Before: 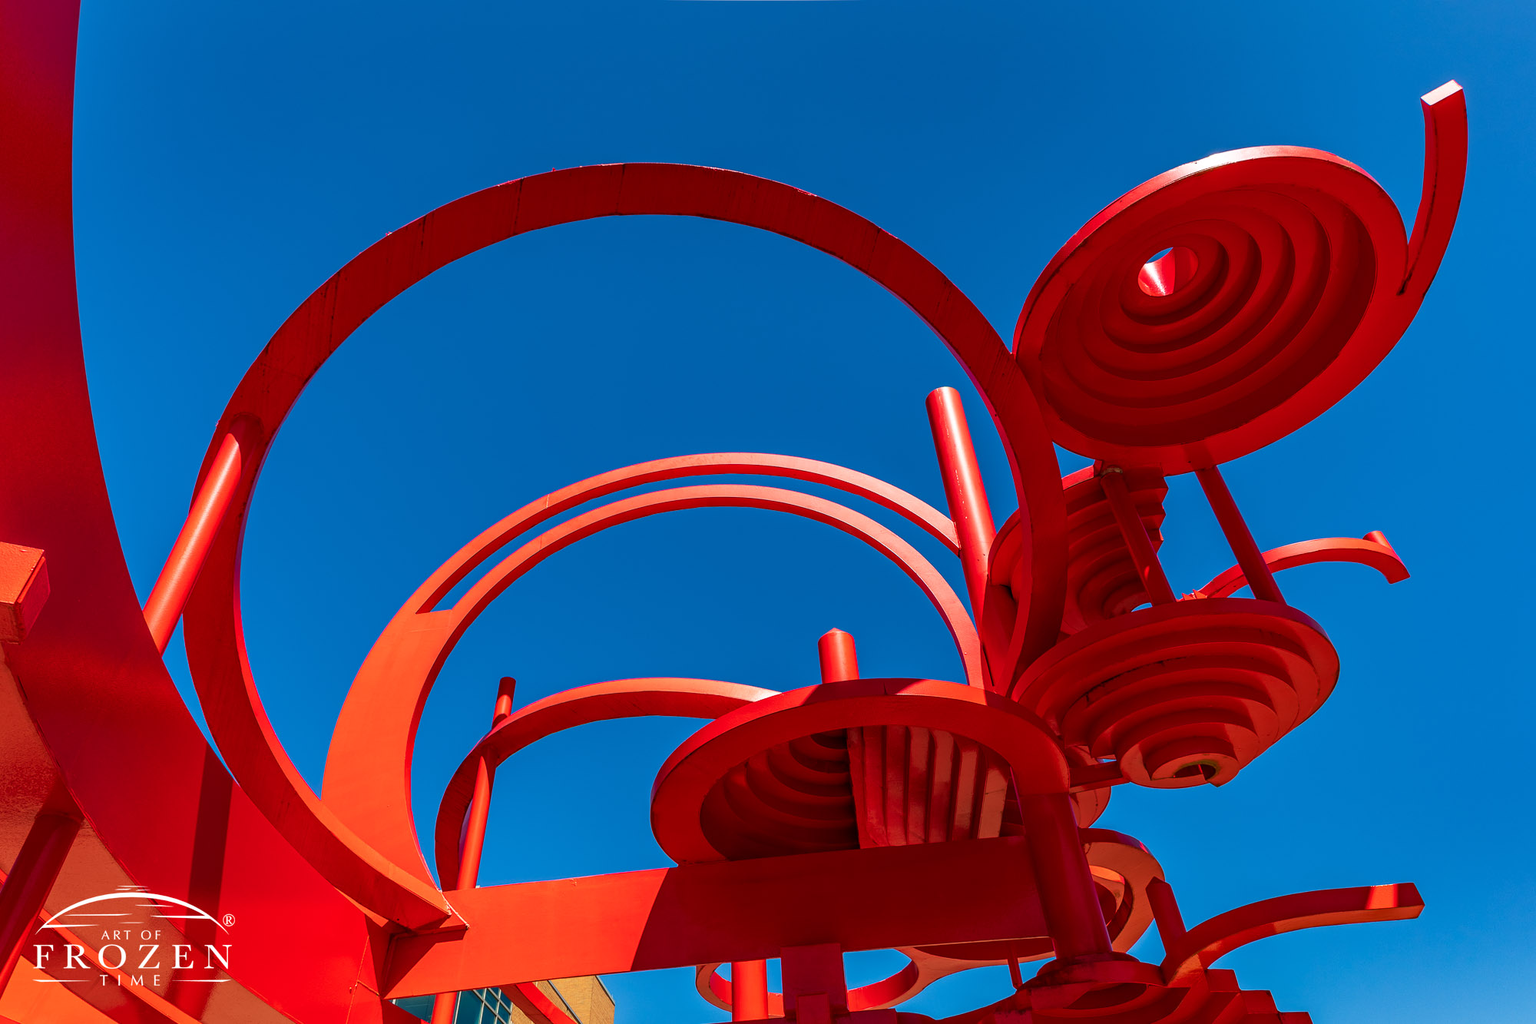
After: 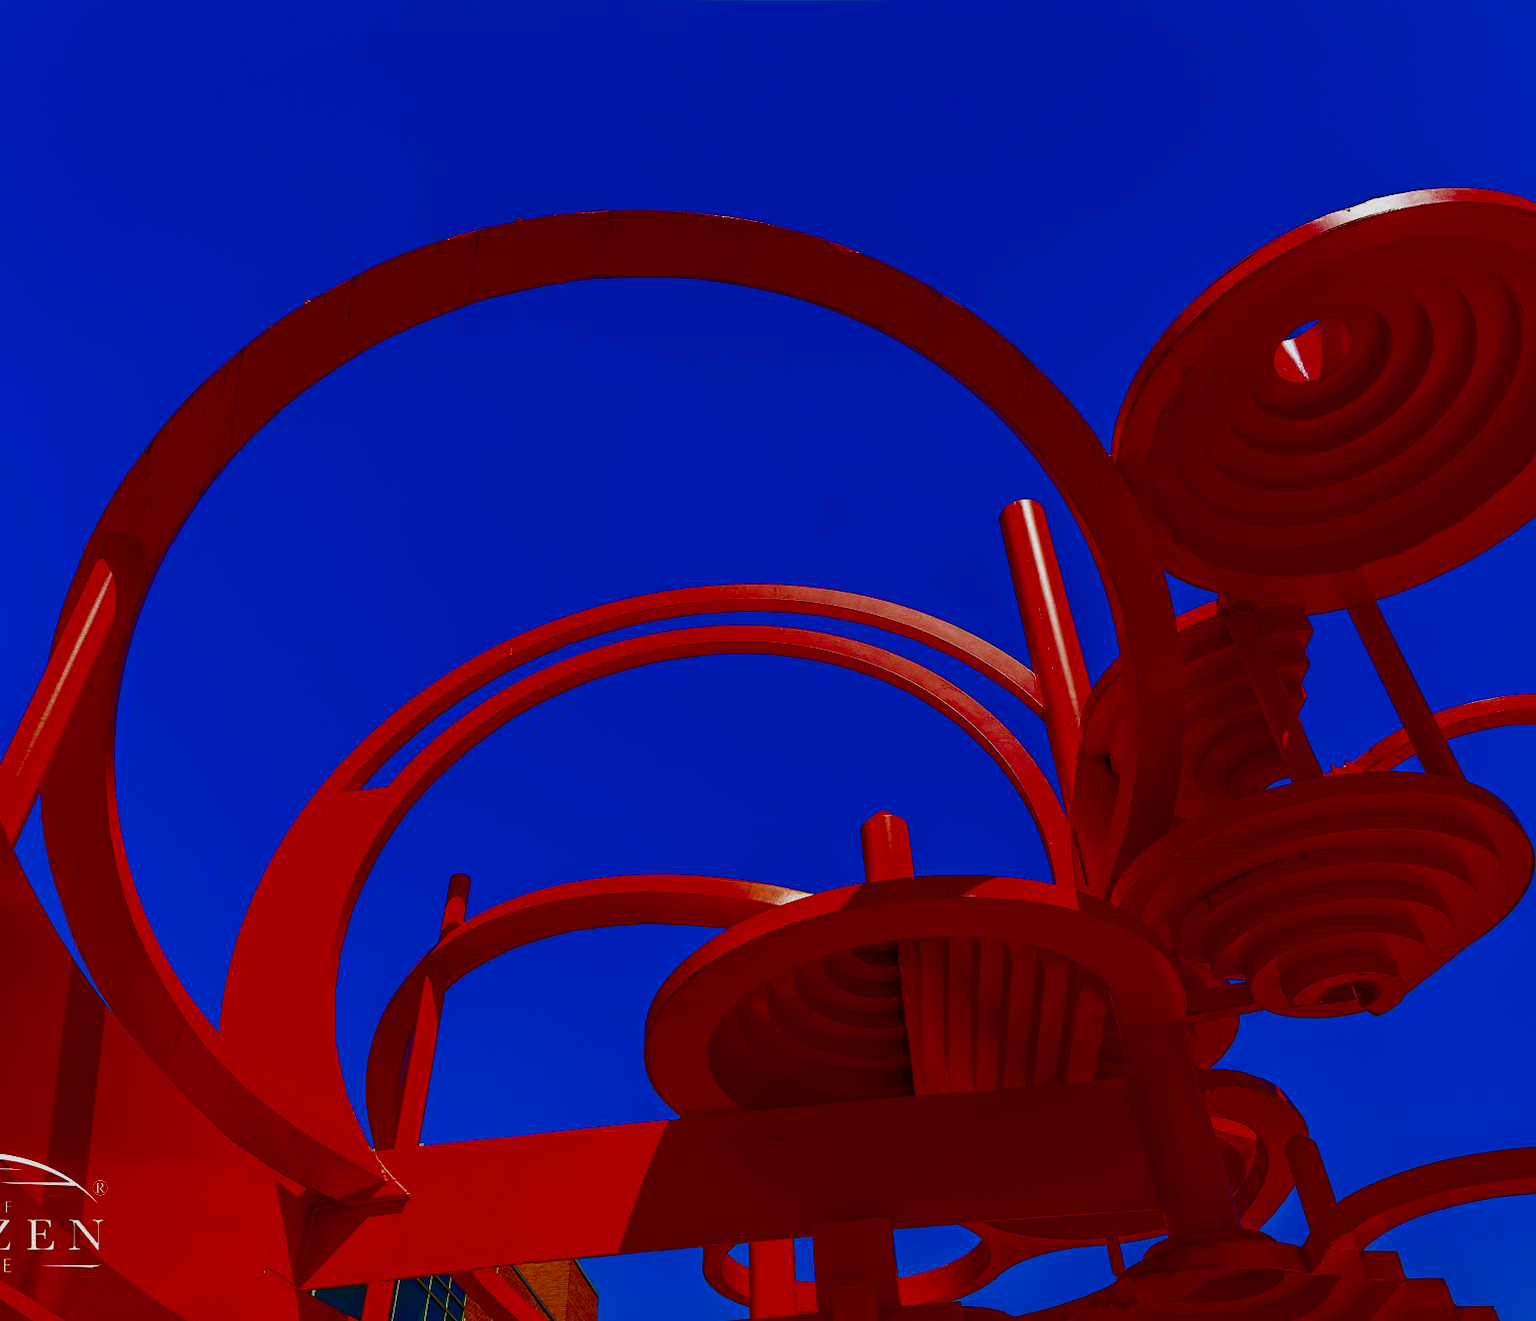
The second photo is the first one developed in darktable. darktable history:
exposure: exposure -0.151 EV, compensate highlight preservation false
crop: left 9.88%, right 12.664%
color zones: curves: ch0 [(0.068, 0.464) (0.25, 0.5) (0.48, 0.508) (0.75, 0.536) (0.886, 0.476) (0.967, 0.456)]; ch1 [(0.066, 0.456) (0.25, 0.5) (0.616, 0.508) (0.746, 0.56) (0.934, 0.444)]
contrast brightness saturation: brightness -1, saturation 1
